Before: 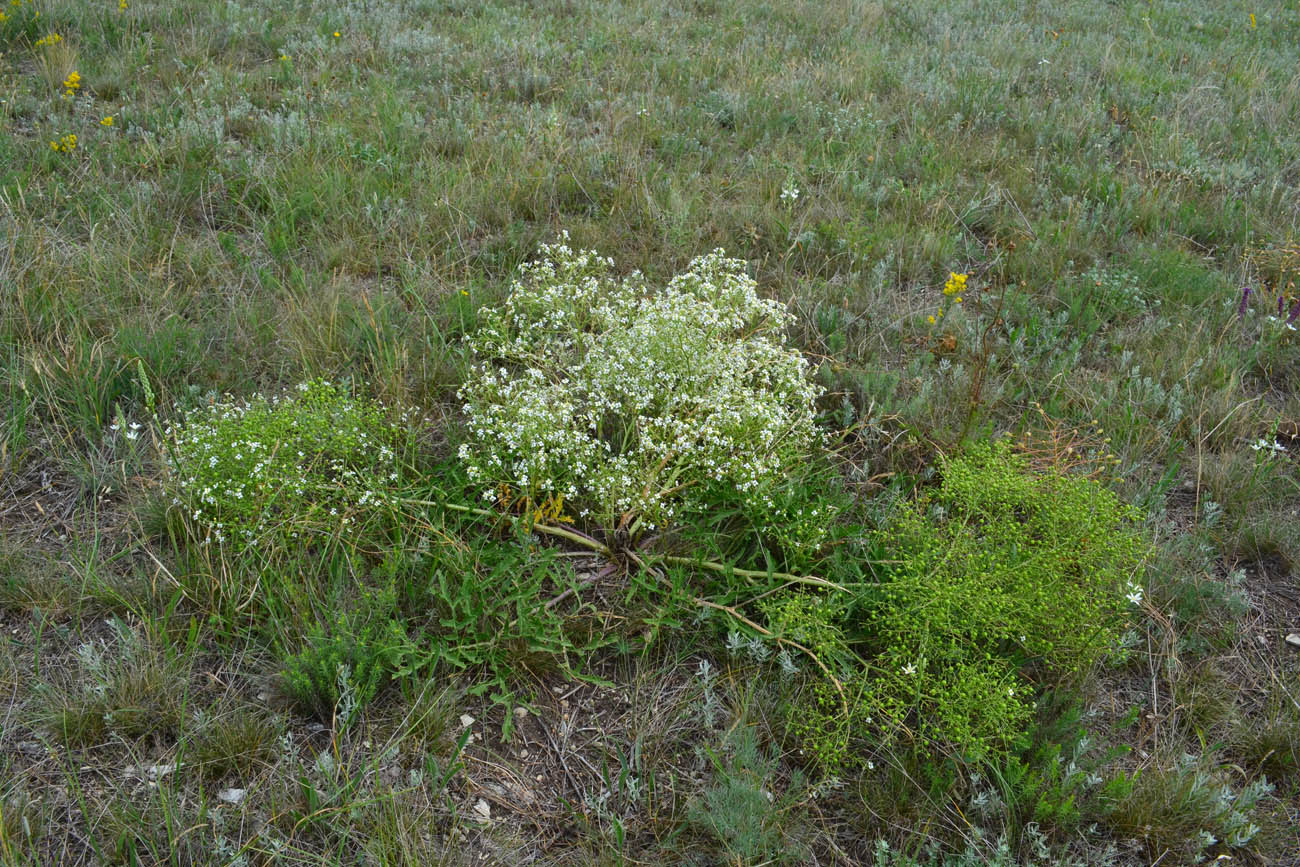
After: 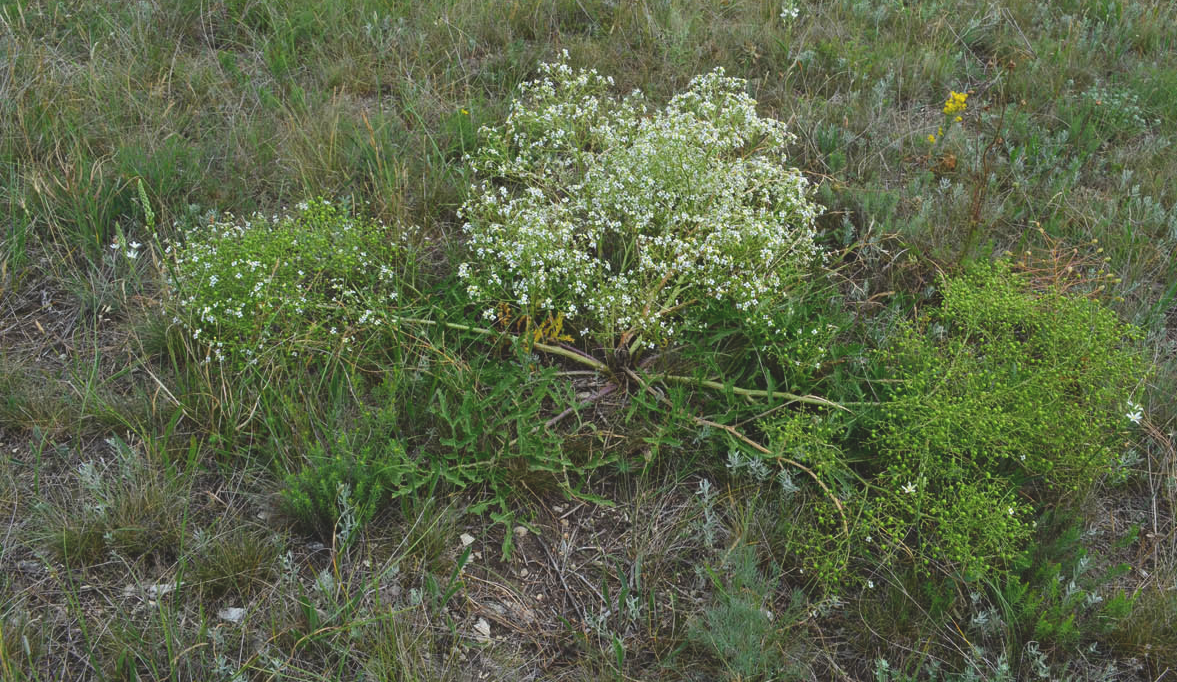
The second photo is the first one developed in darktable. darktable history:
crop: top 20.916%, right 9.437%, bottom 0.316%
exposure: black level correction -0.015, exposure -0.125 EV, compensate highlight preservation false
